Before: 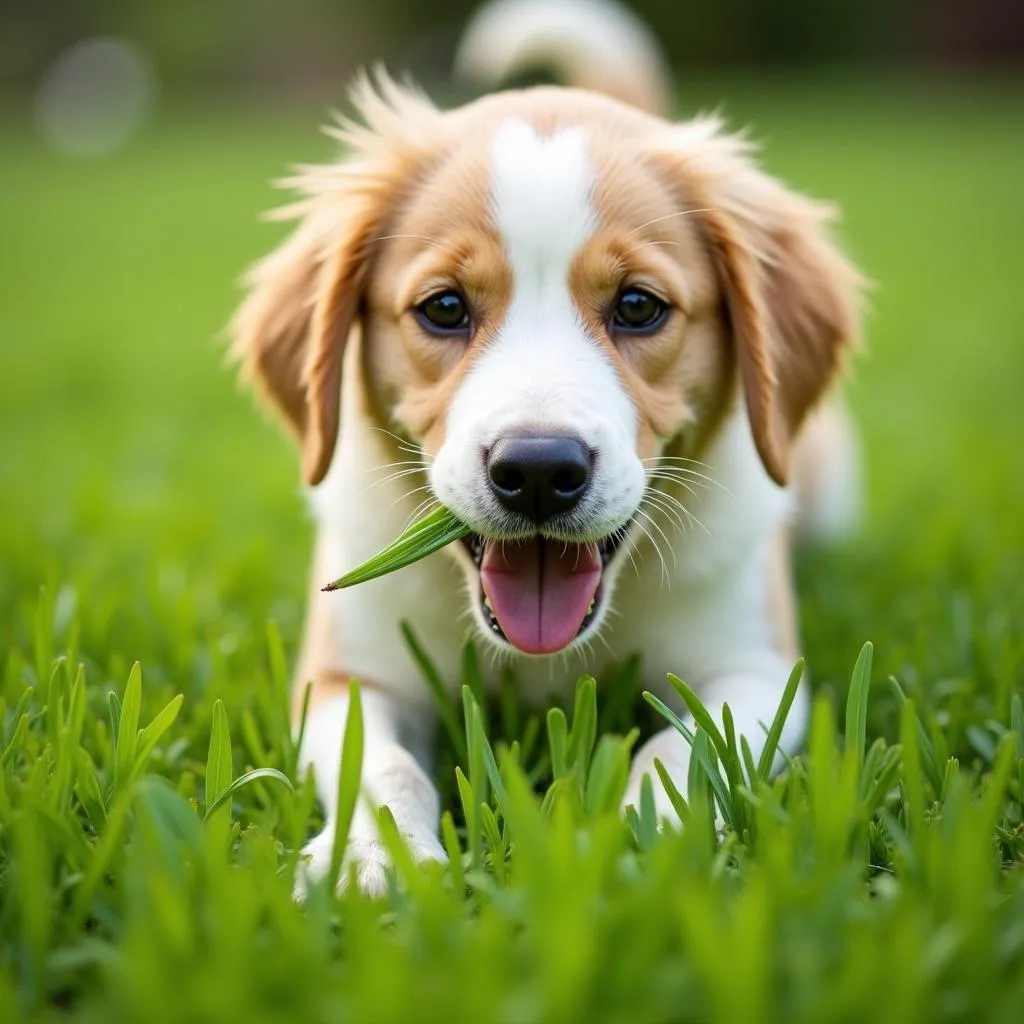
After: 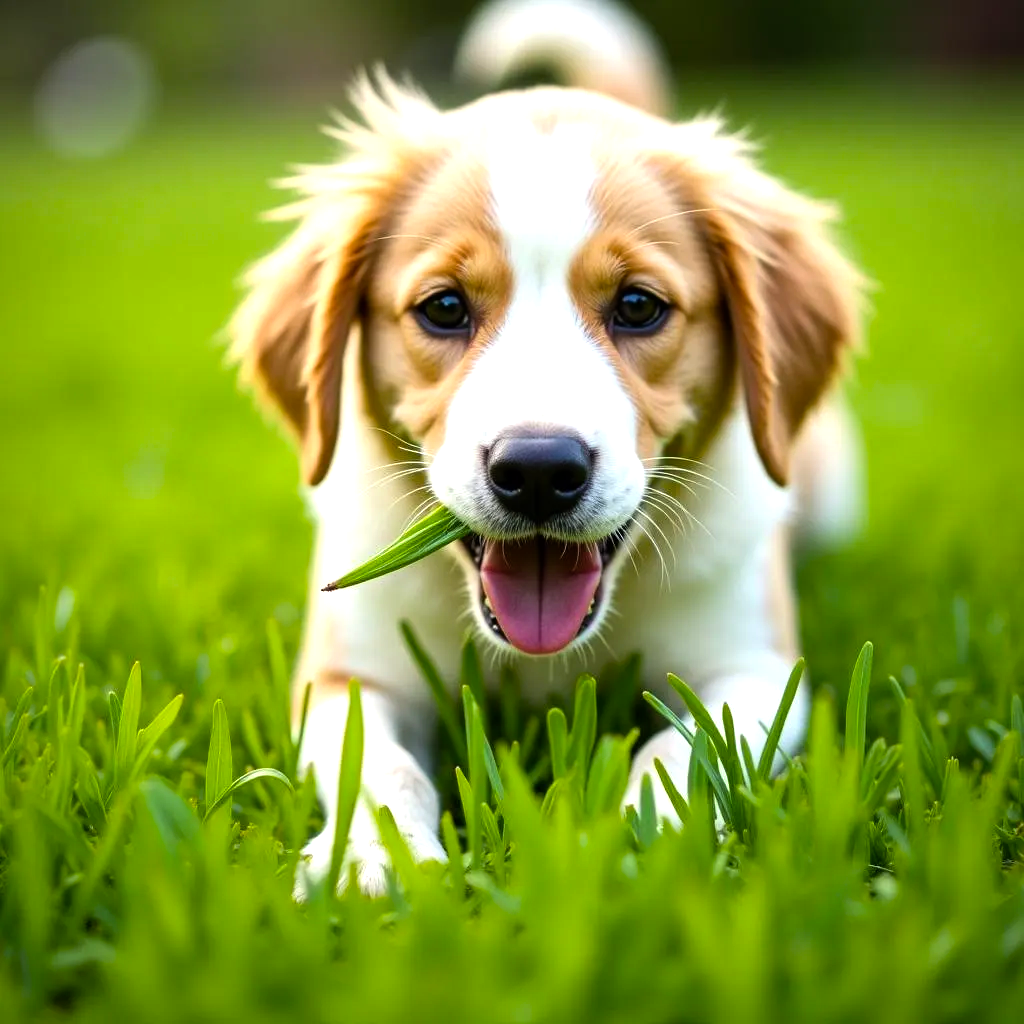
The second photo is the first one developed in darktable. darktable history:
color balance rgb: highlights gain › luminance 17.517%, linear chroma grading › global chroma 22.8%, perceptual saturation grading › global saturation 0.504%, contrast 14.487%
